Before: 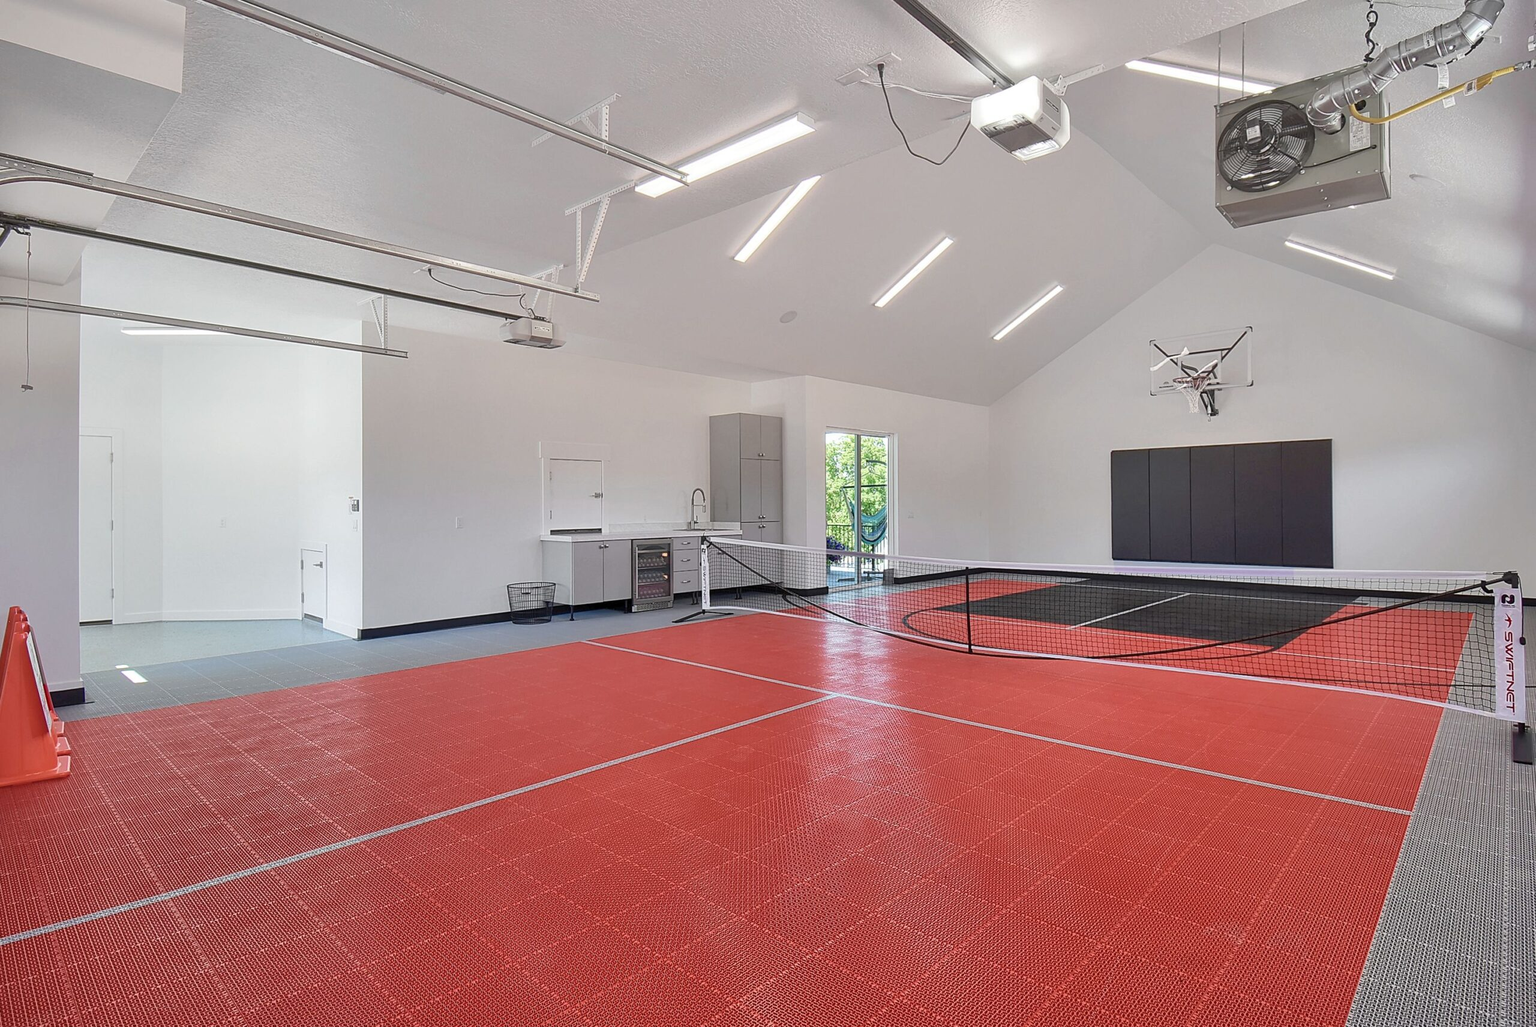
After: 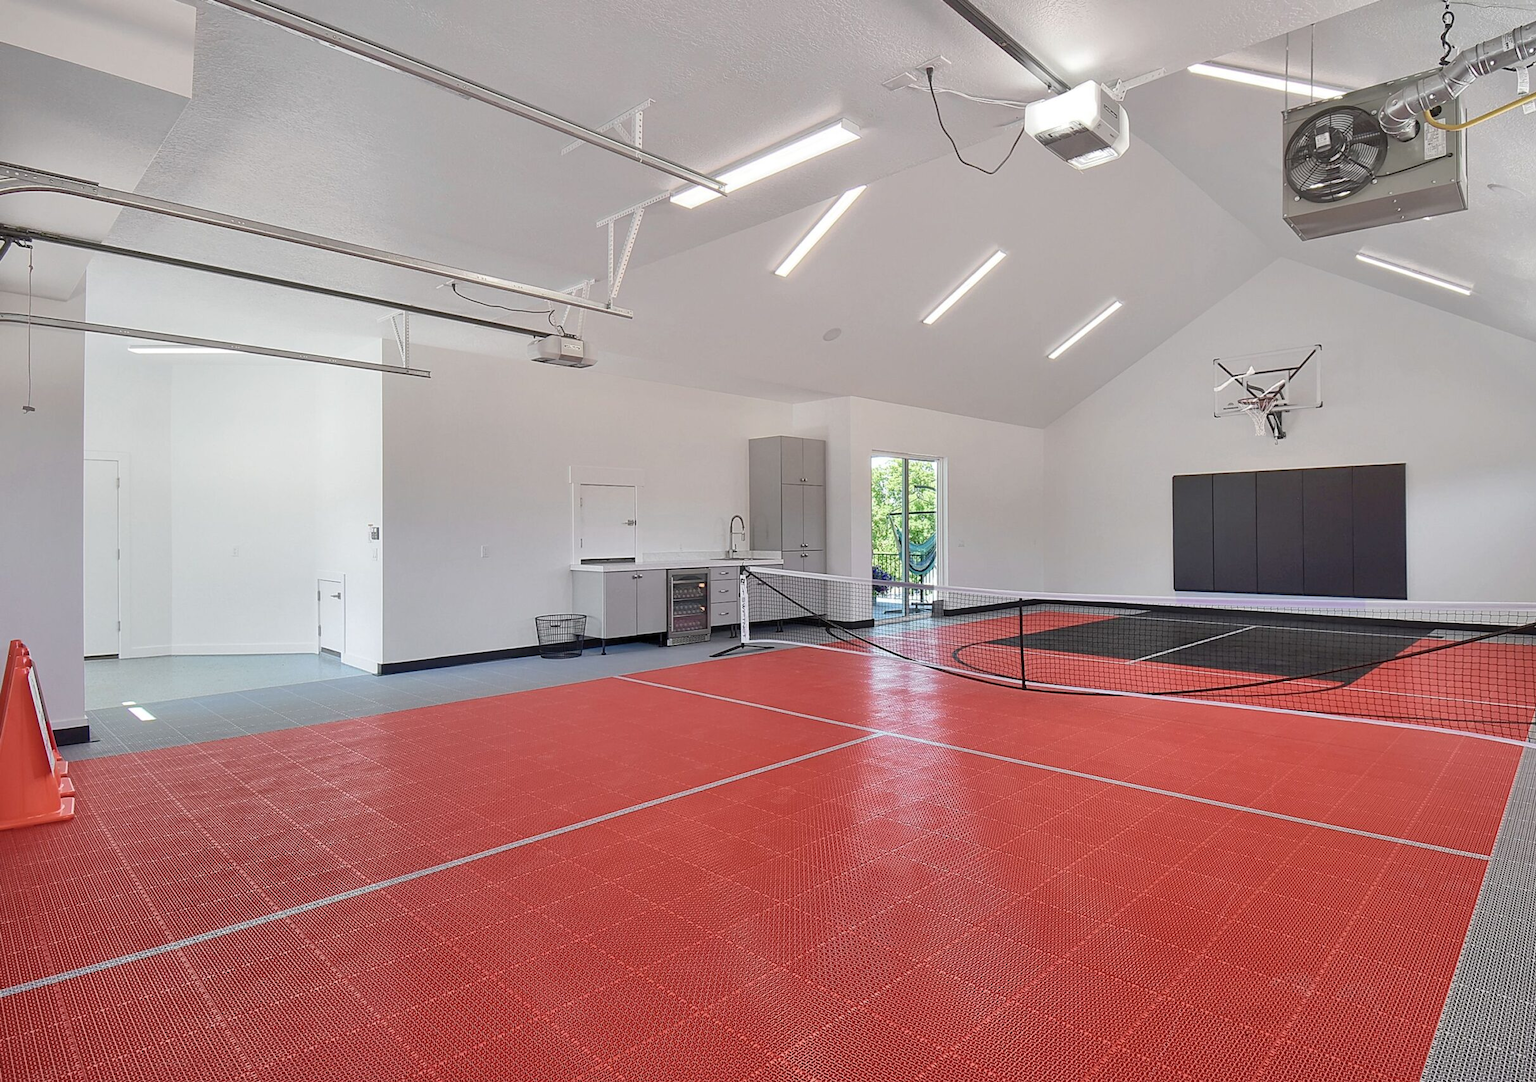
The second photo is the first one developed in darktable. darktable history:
crop and rotate: left 0%, right 5.234%
